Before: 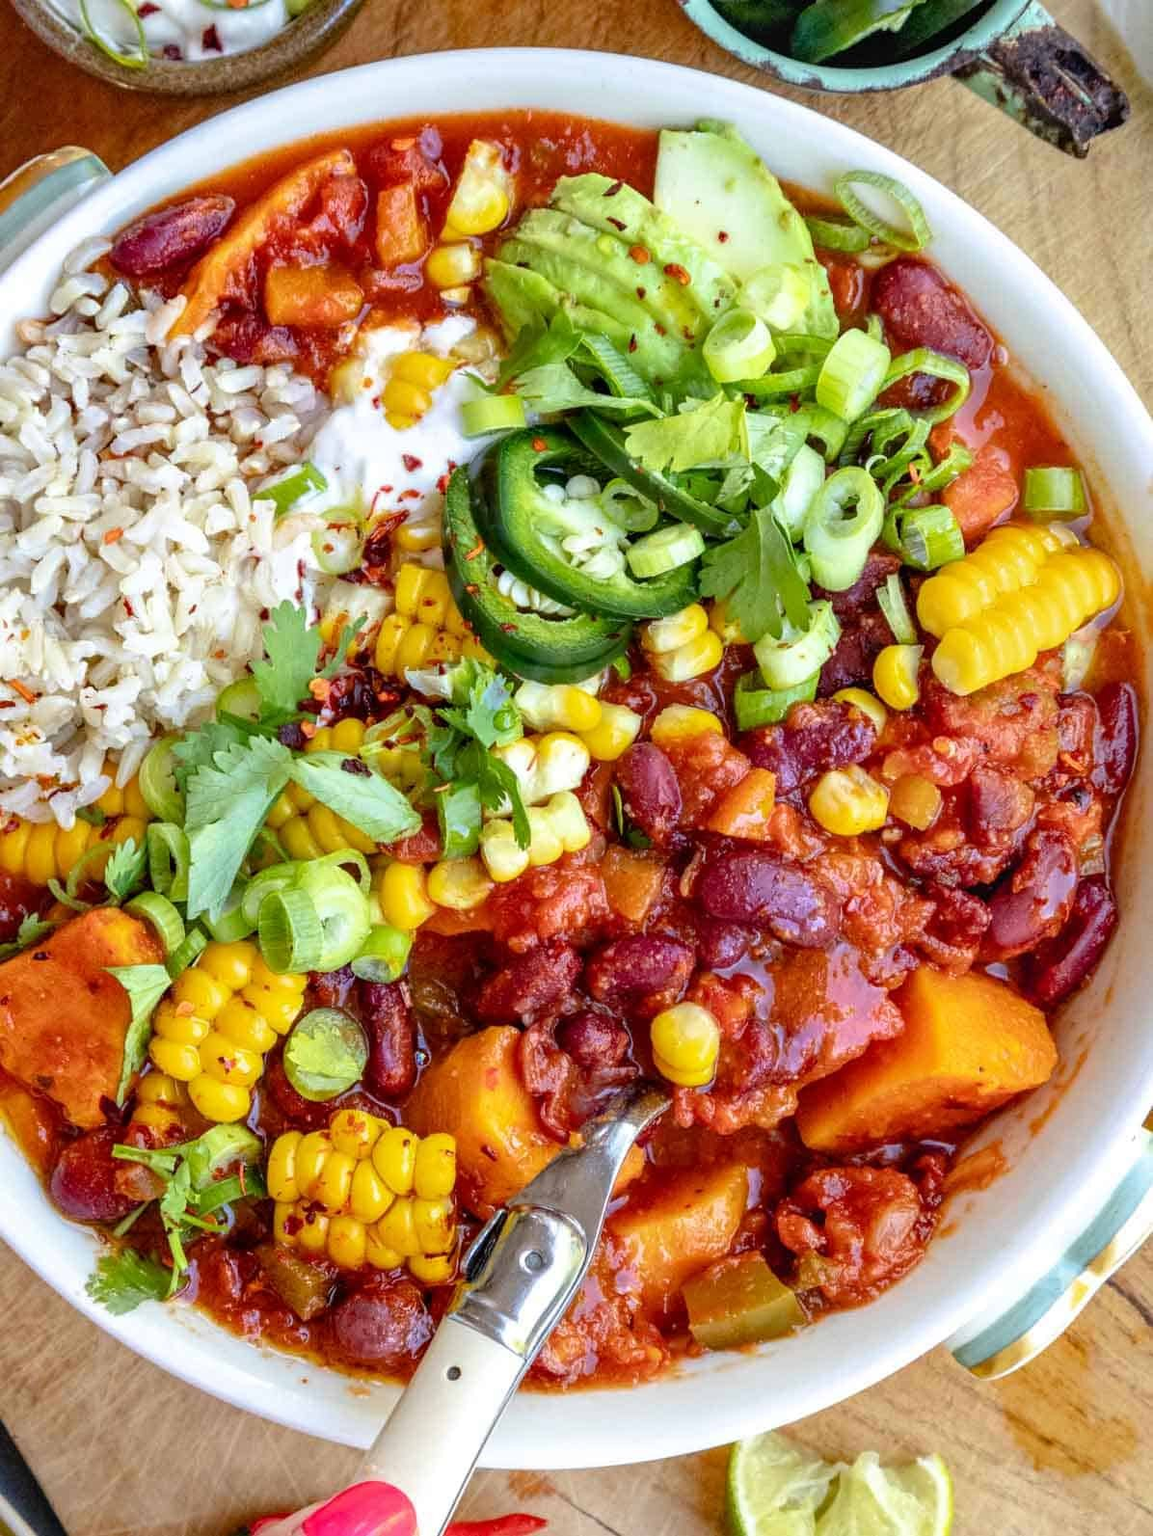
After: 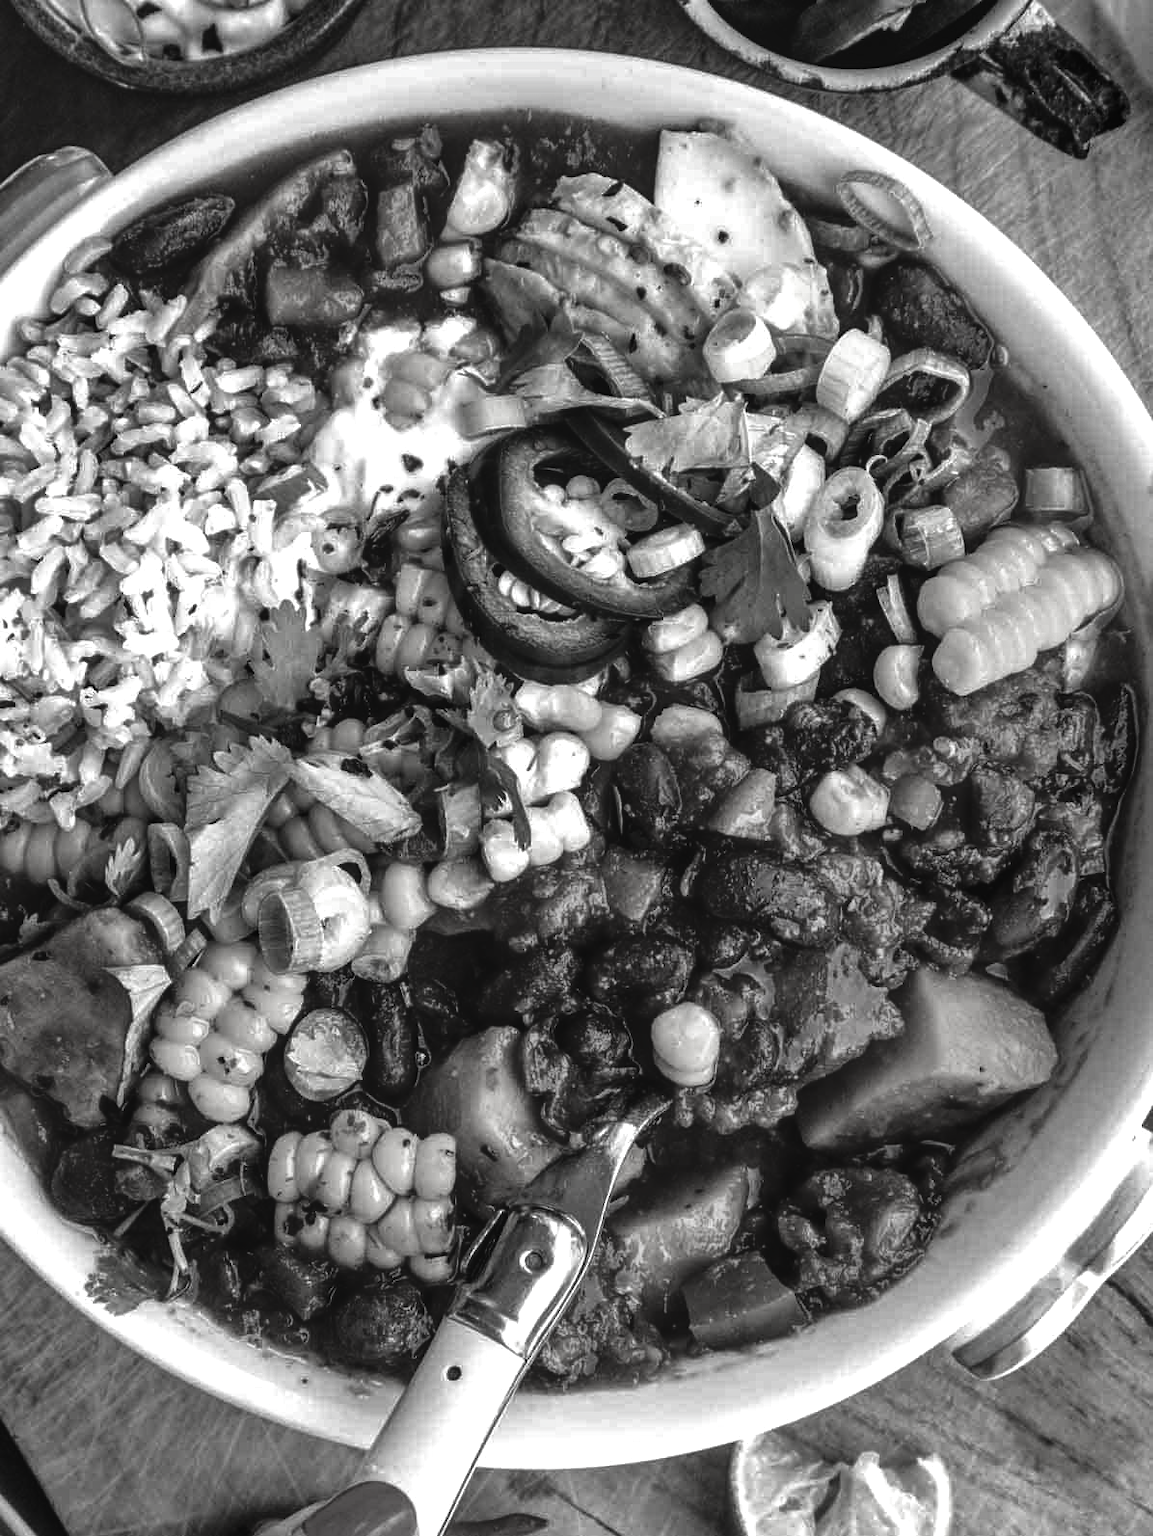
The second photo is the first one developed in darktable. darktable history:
local contrast: detail 109%
shadows and highlights: soften with gaussian
color balance rgb: shadows lift › hue 84.53°, global offset › luminance 1.529%, perceptual saturation grading › global saturation 33.419%, perceptual brilliance grading › highlights 6.882%, perceptual brilliance grading › mid-tones 16.582%, perceptual brilliance grading › shadows -5.535%, global vibrance 20%
contrast brightness saturation: contrast -0.031, brightness -0.591, saturation -0.99
